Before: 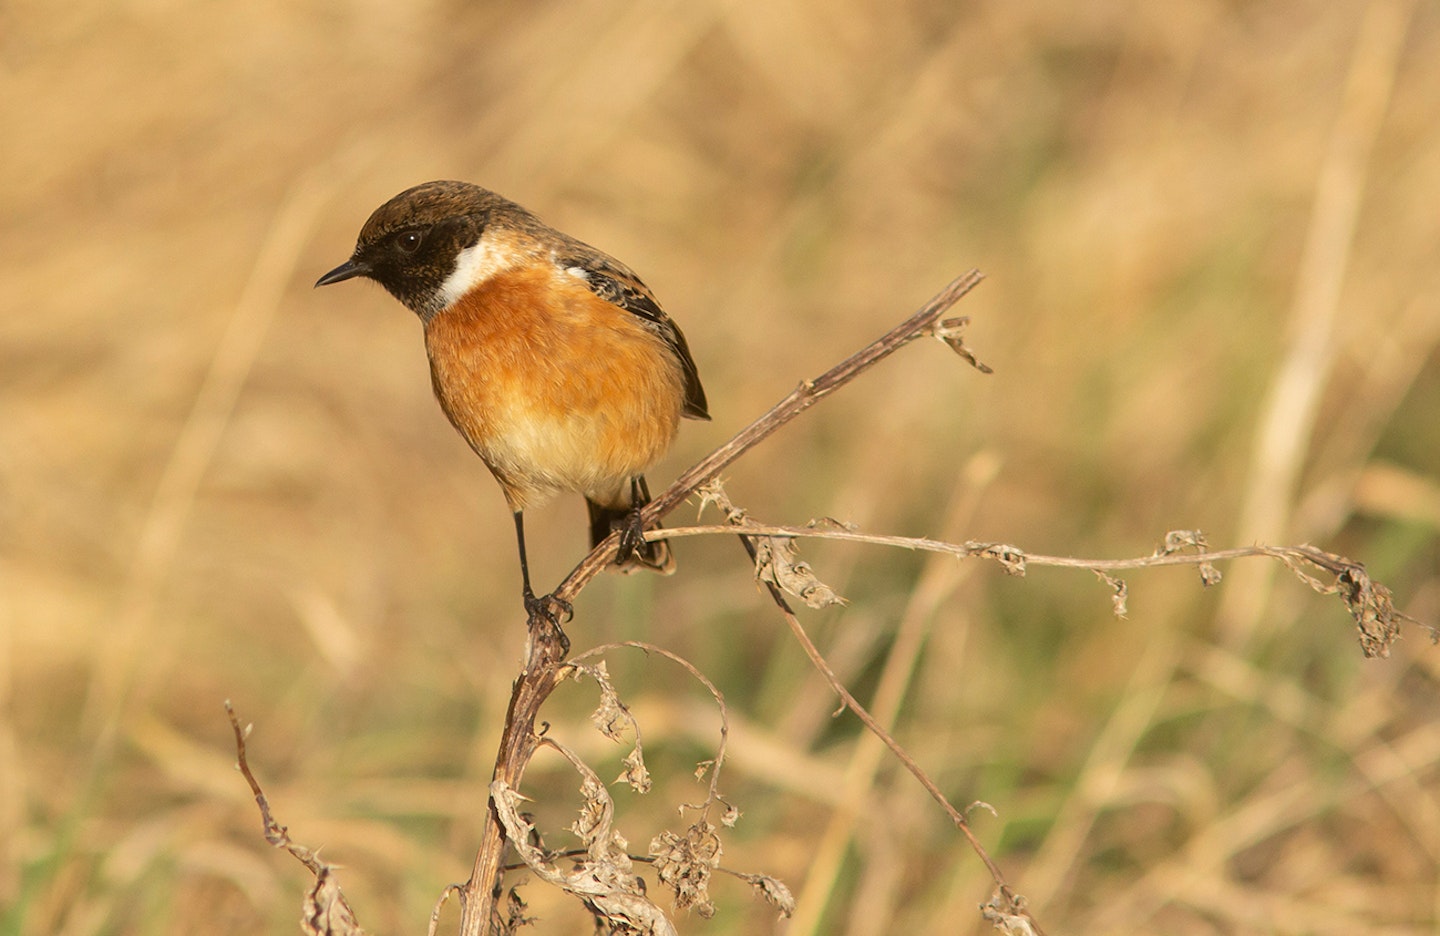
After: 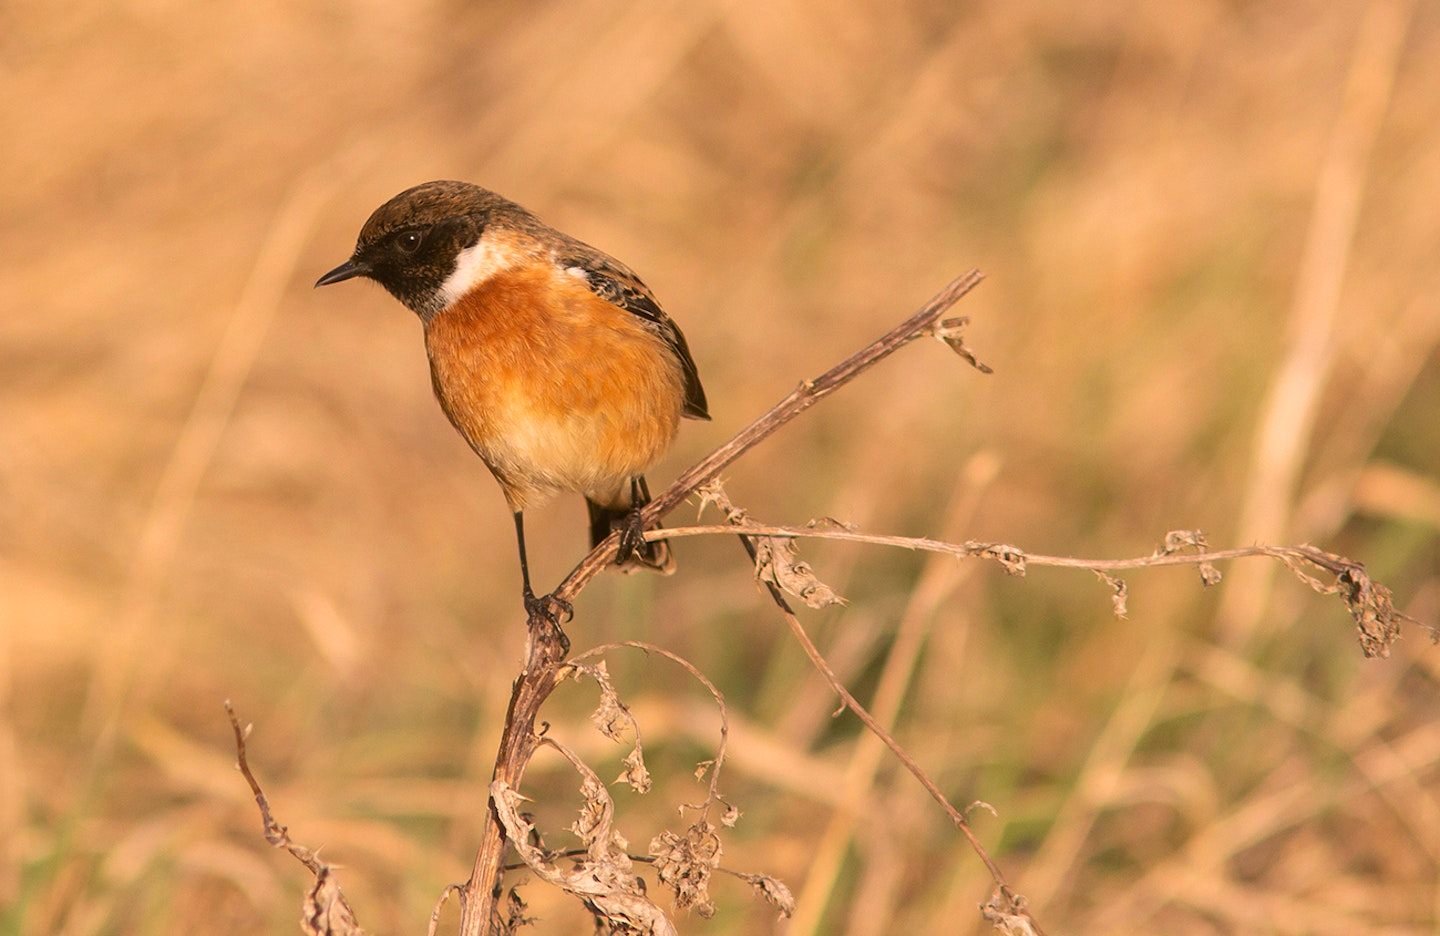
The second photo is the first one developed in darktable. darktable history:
color correction: highlights a* 14.59, highlights b* 4.86
